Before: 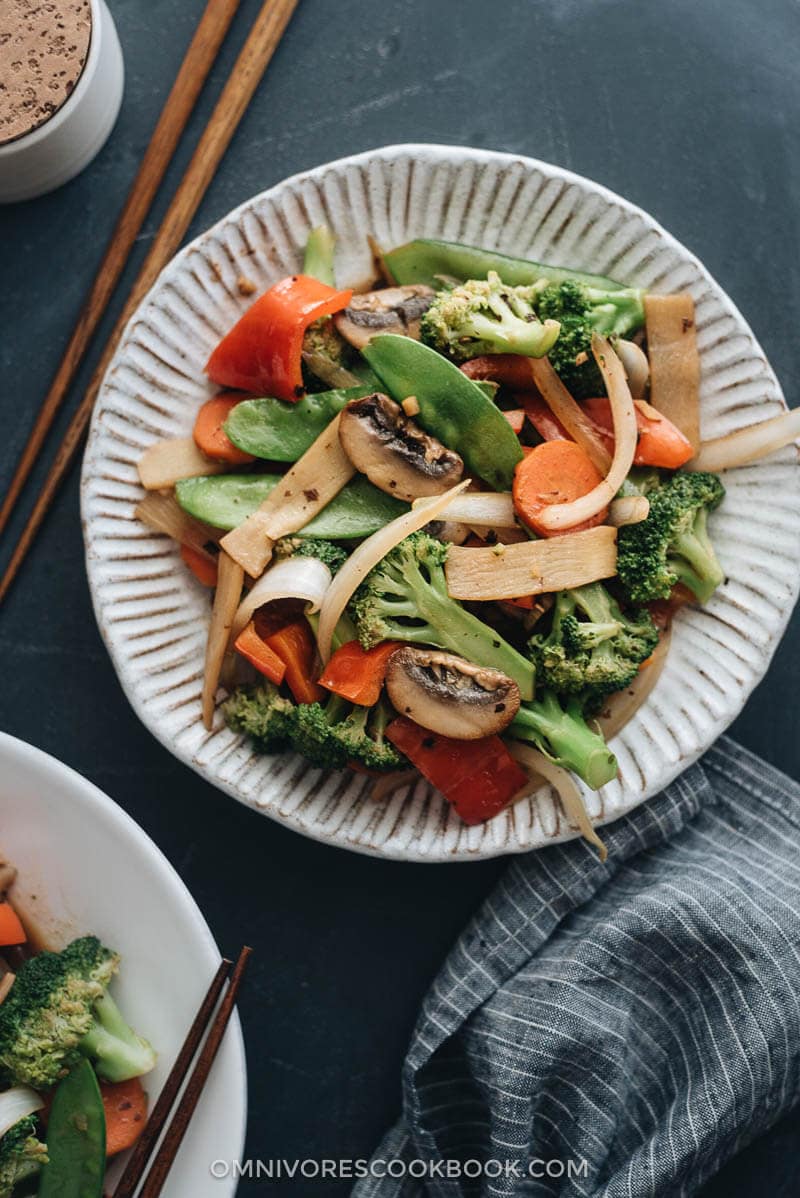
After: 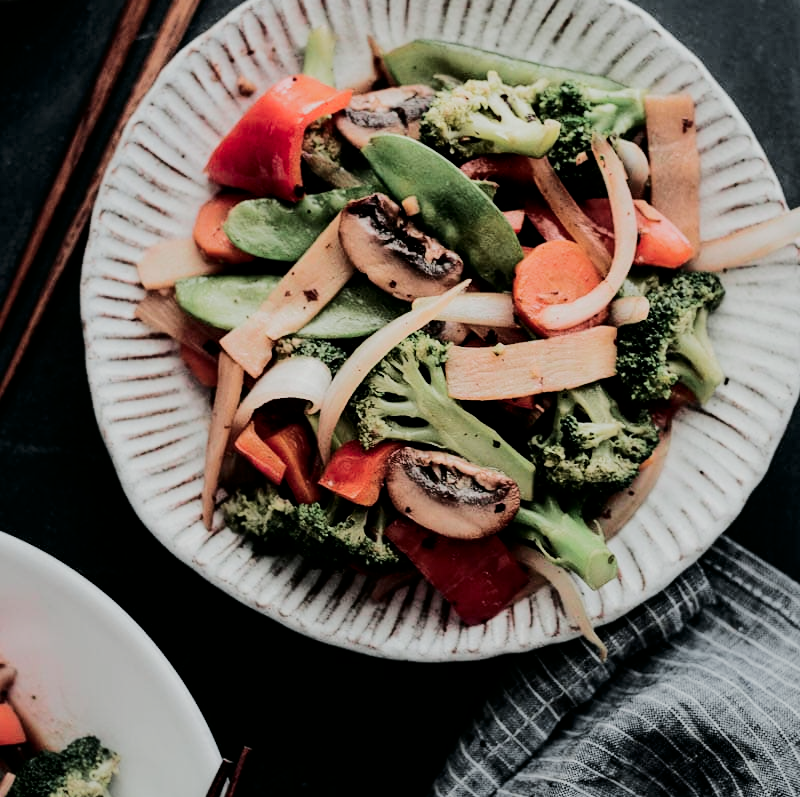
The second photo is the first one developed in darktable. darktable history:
tone curve: curves: ch0 [(0, 0) (0.058, 0.022) (0.265, 0.208) (0.41, 0.417) (0.485, 0.524) (0.638, 0.673) (0.845, 0.828) (0.994, 0.964)]; ch1 [(0, 0) (0.136, 0.146) (0.317, 0.34) (0.382, 0.408) (0.469, 0.482) (0.498, 0.497) (0.557, 0.573) (0.644, 0.643) (0.725, 0.765) (1, 1)]; ch2 [(0, 0) (0.352, 0.403) (0.45, 0.469) (0.502, 0.504) (0.54, 0.524) (0.592, 0.566) (0.638, 0.599) (1, 1)], color space Lab, independent channels, preserve colors none
crop: top 16.727%, bottom 16.727%
filmic rgb: black relative exposure -5 EV, hardness 2.88, contrast 1.2, highlights saturation mix -30%
